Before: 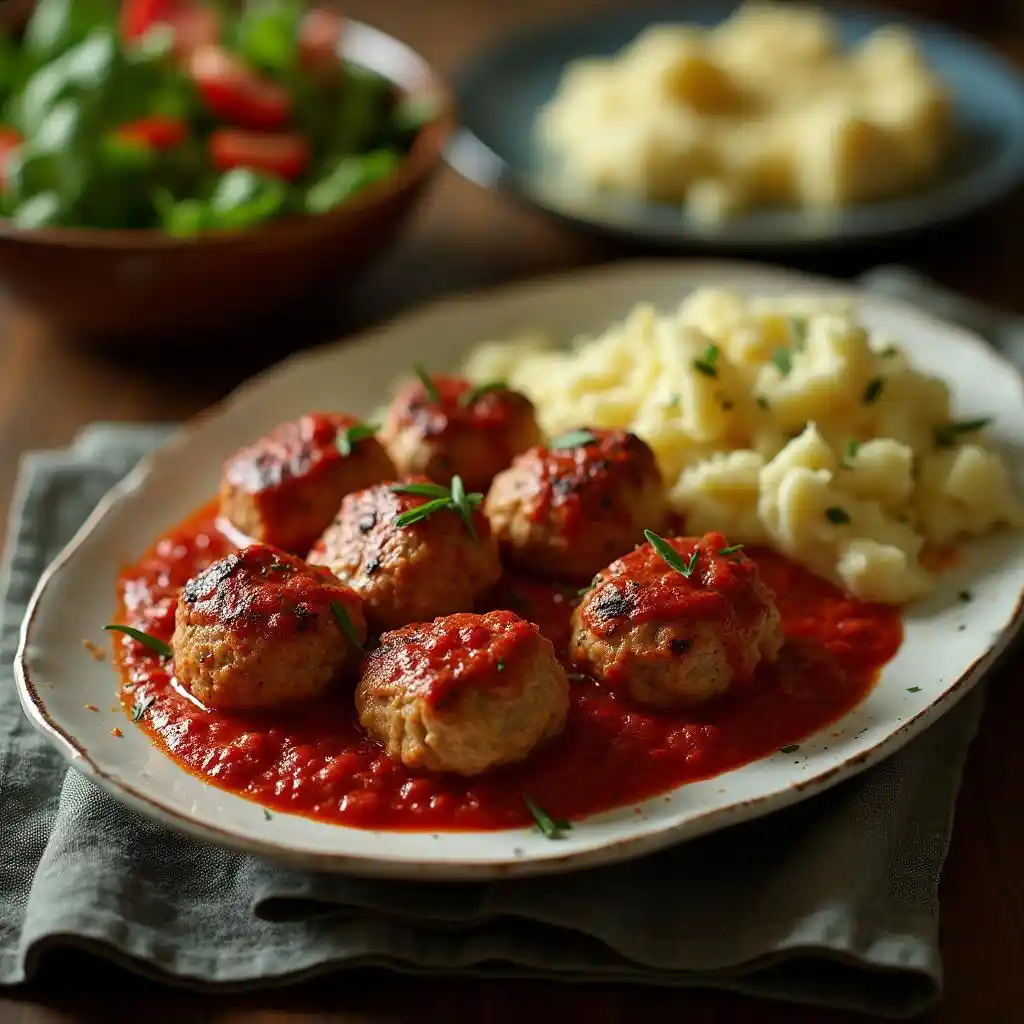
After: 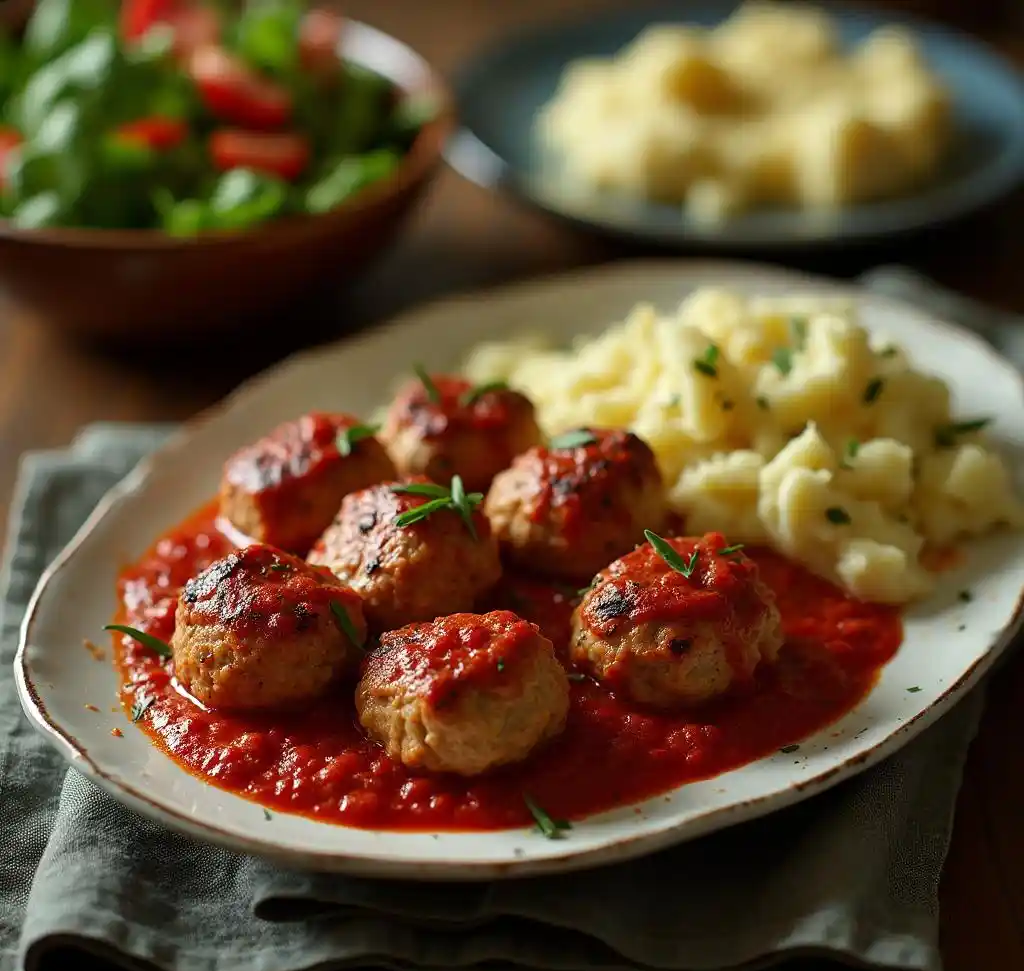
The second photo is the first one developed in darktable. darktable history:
crop and rotate: top 0%, bottom 5.097%
tone equalizer: on, module defaults
